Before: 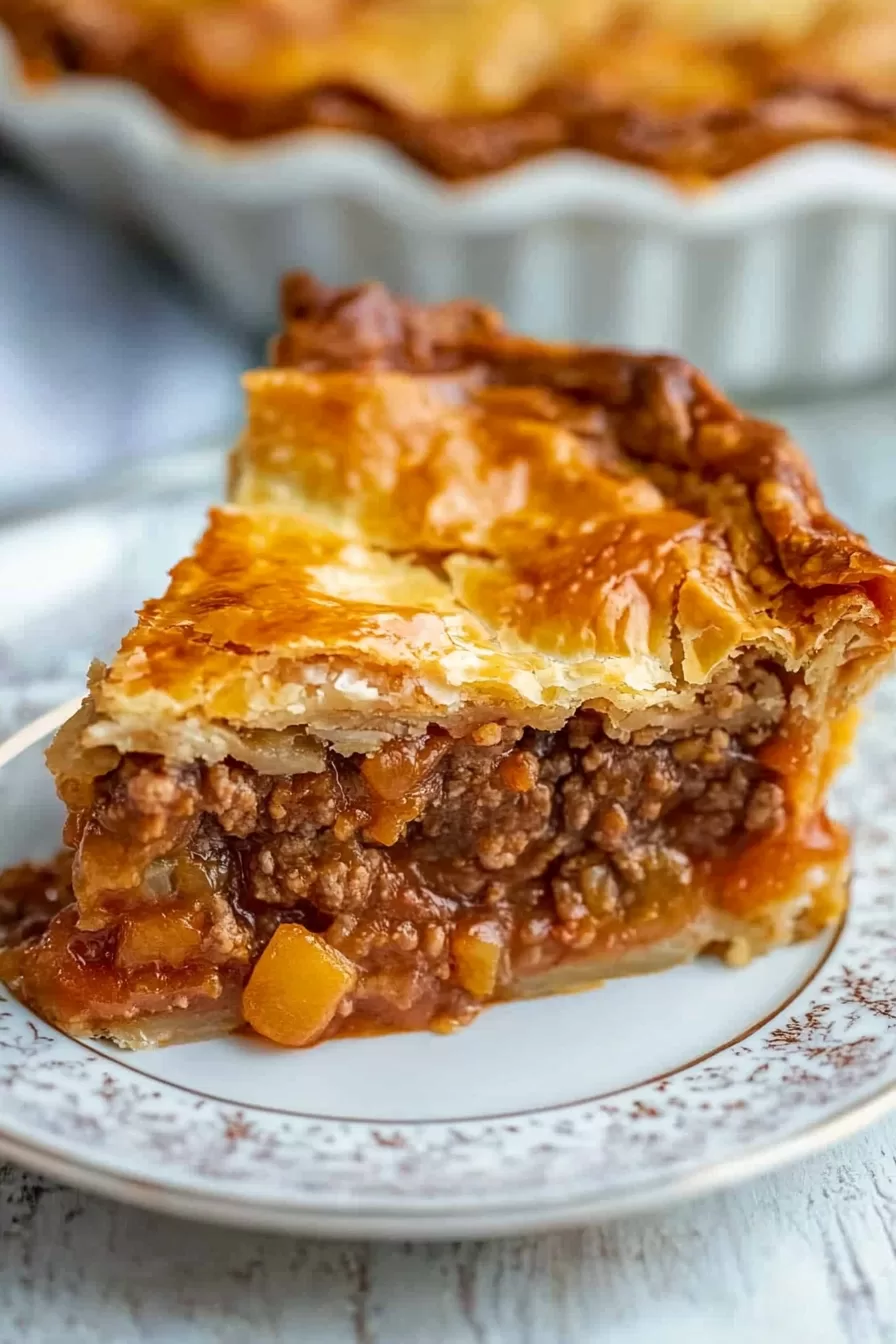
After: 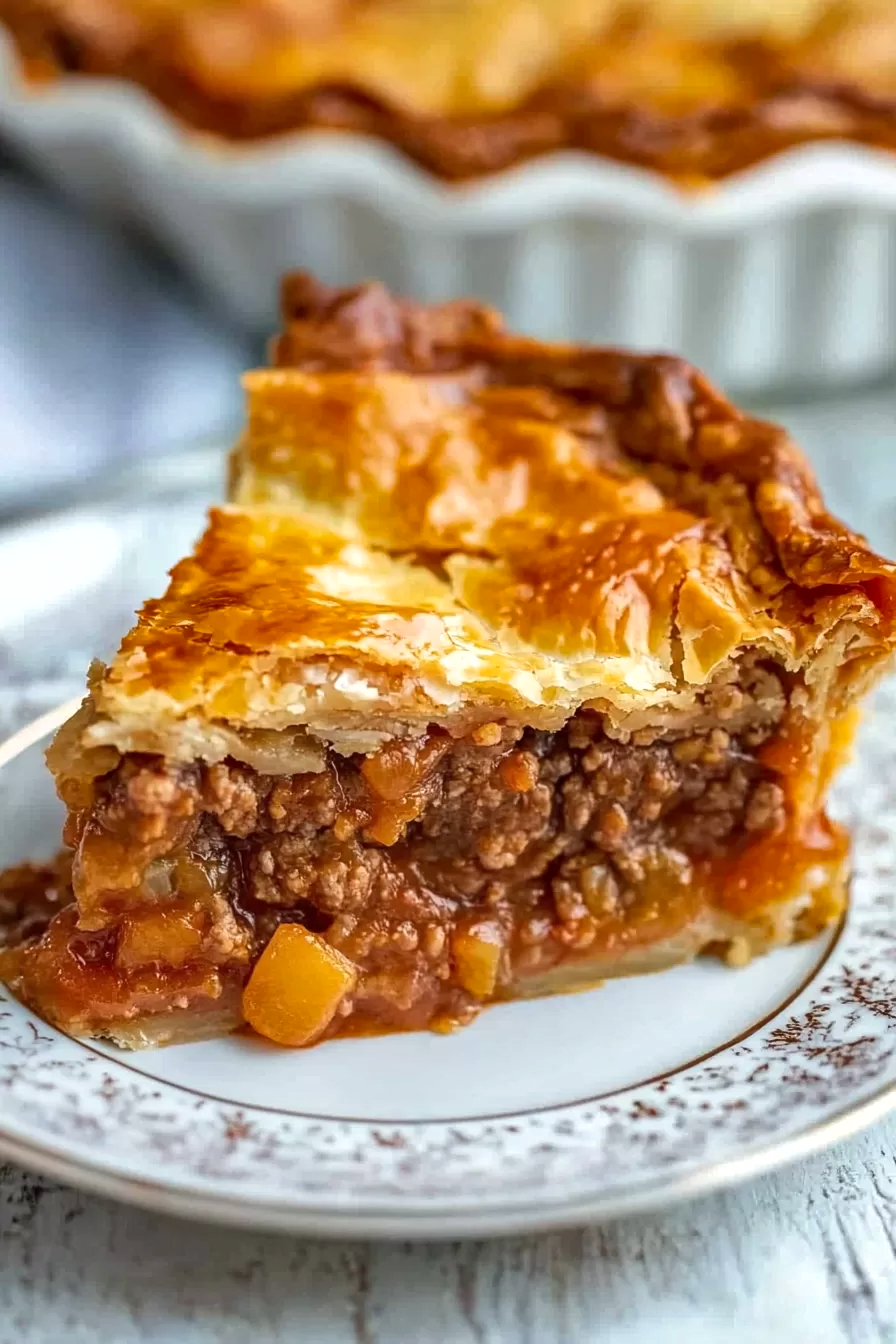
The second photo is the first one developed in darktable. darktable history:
shadows and highlights: low approximation 0.01, soften with gaussian
exposure: exposure 0.178 EV, compensate exposure bias true, compensate highlight preservation false
